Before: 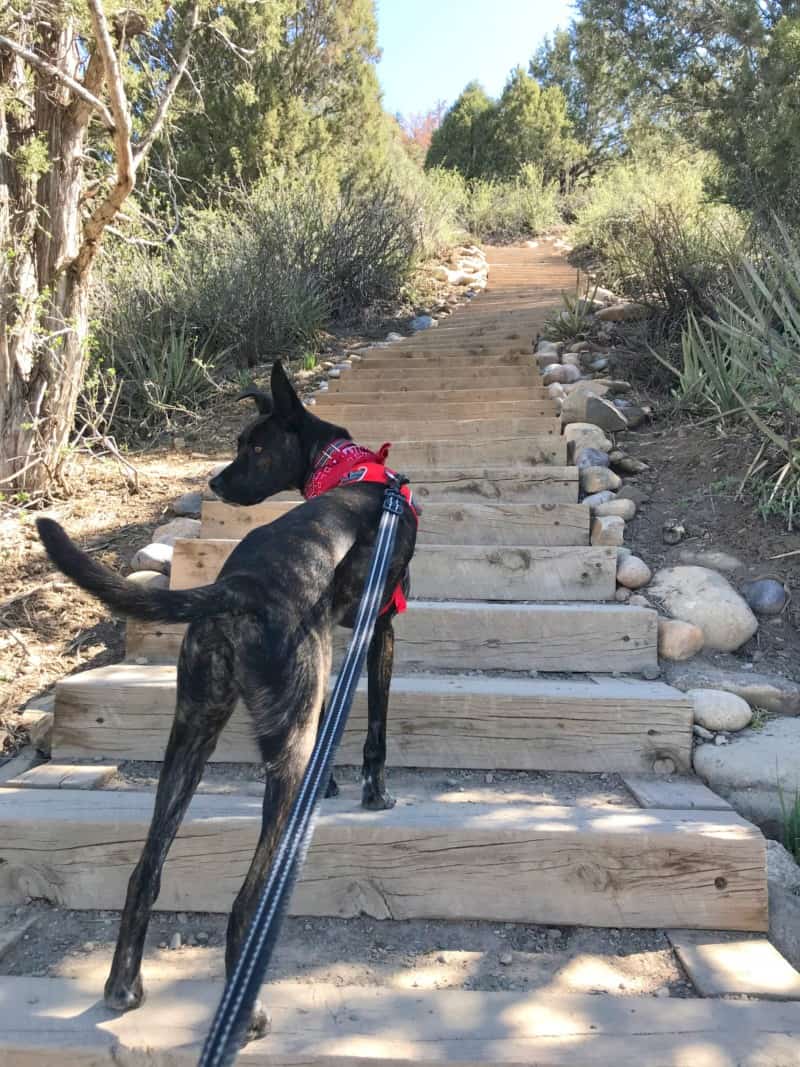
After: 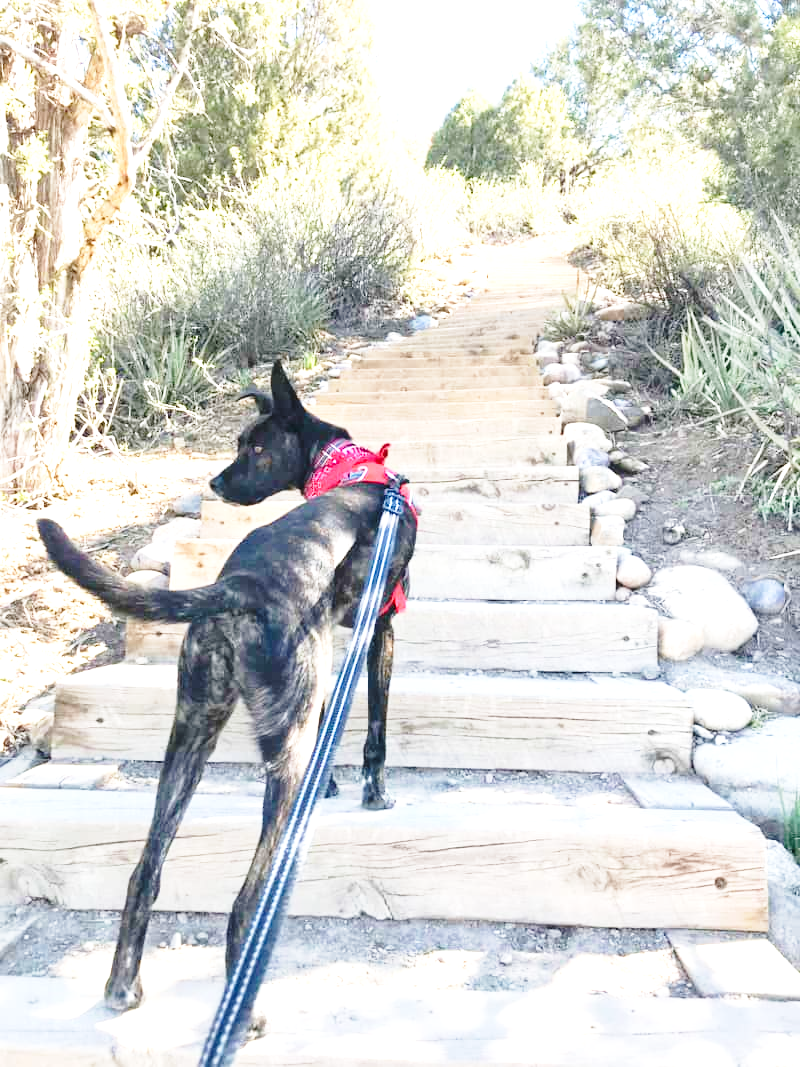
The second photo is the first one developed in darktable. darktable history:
base curve: curves: ch0 [(0, 0) (0.028, 0.03) (0.121, 0.232) (0.46, 0.748) (0.859, 0.968) (1, 1)], preserve colors none
exposure: black level correction 0, exposure 1.384 EV, compensate highlight preservation false
